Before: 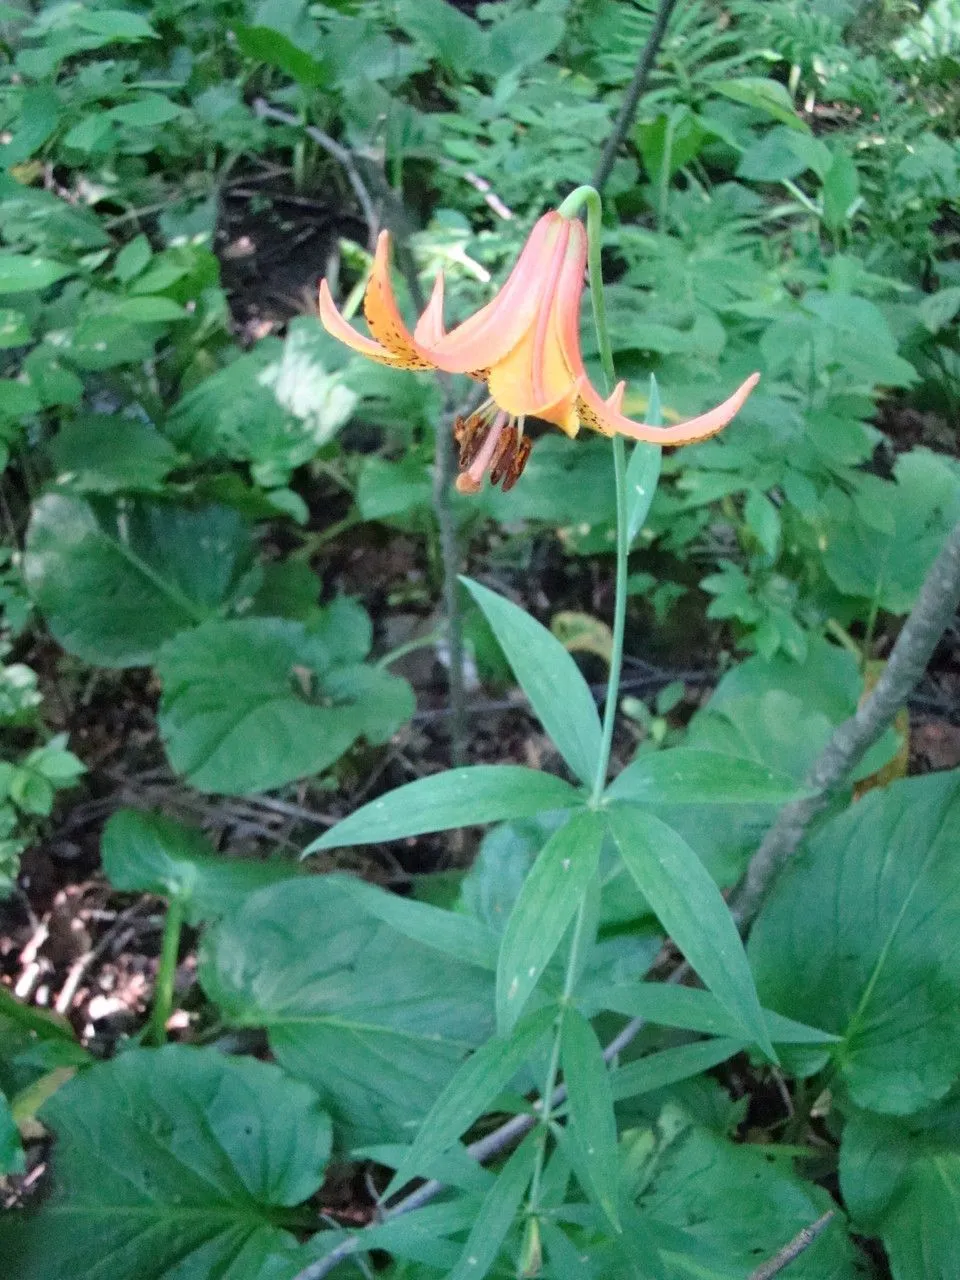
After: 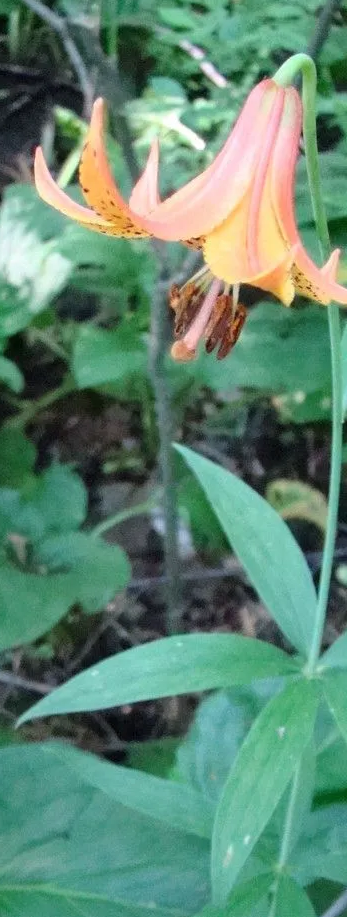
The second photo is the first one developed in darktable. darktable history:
crop and rotate: left 29.713%, top 10.327%, right 34.122%, bottom 18.028%
